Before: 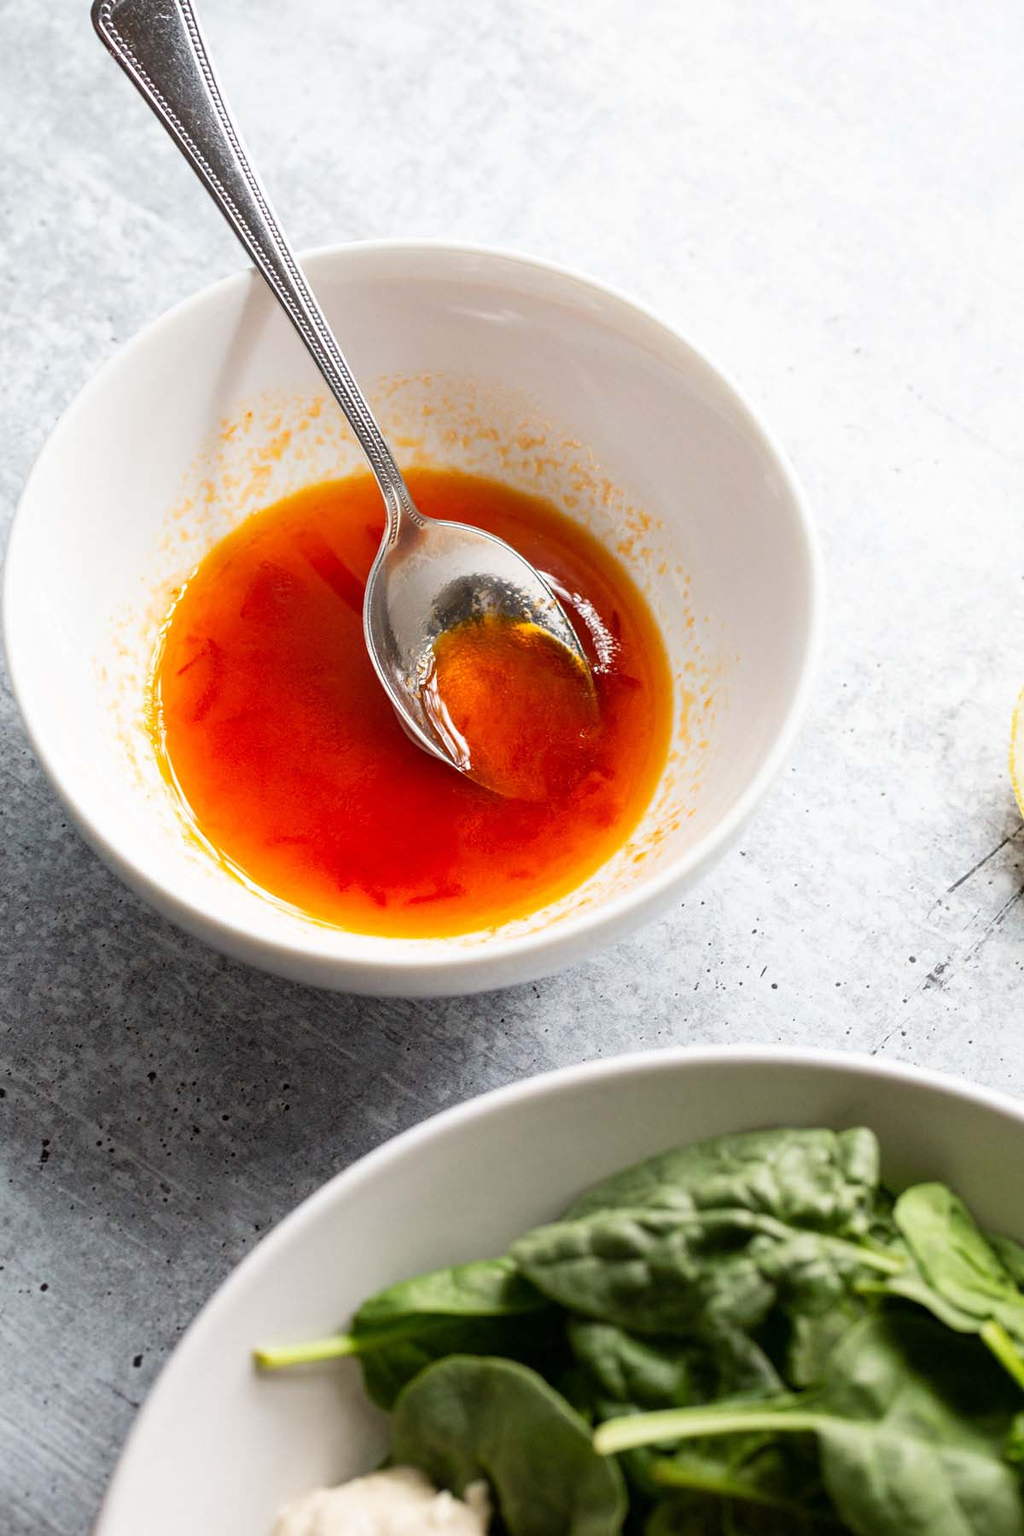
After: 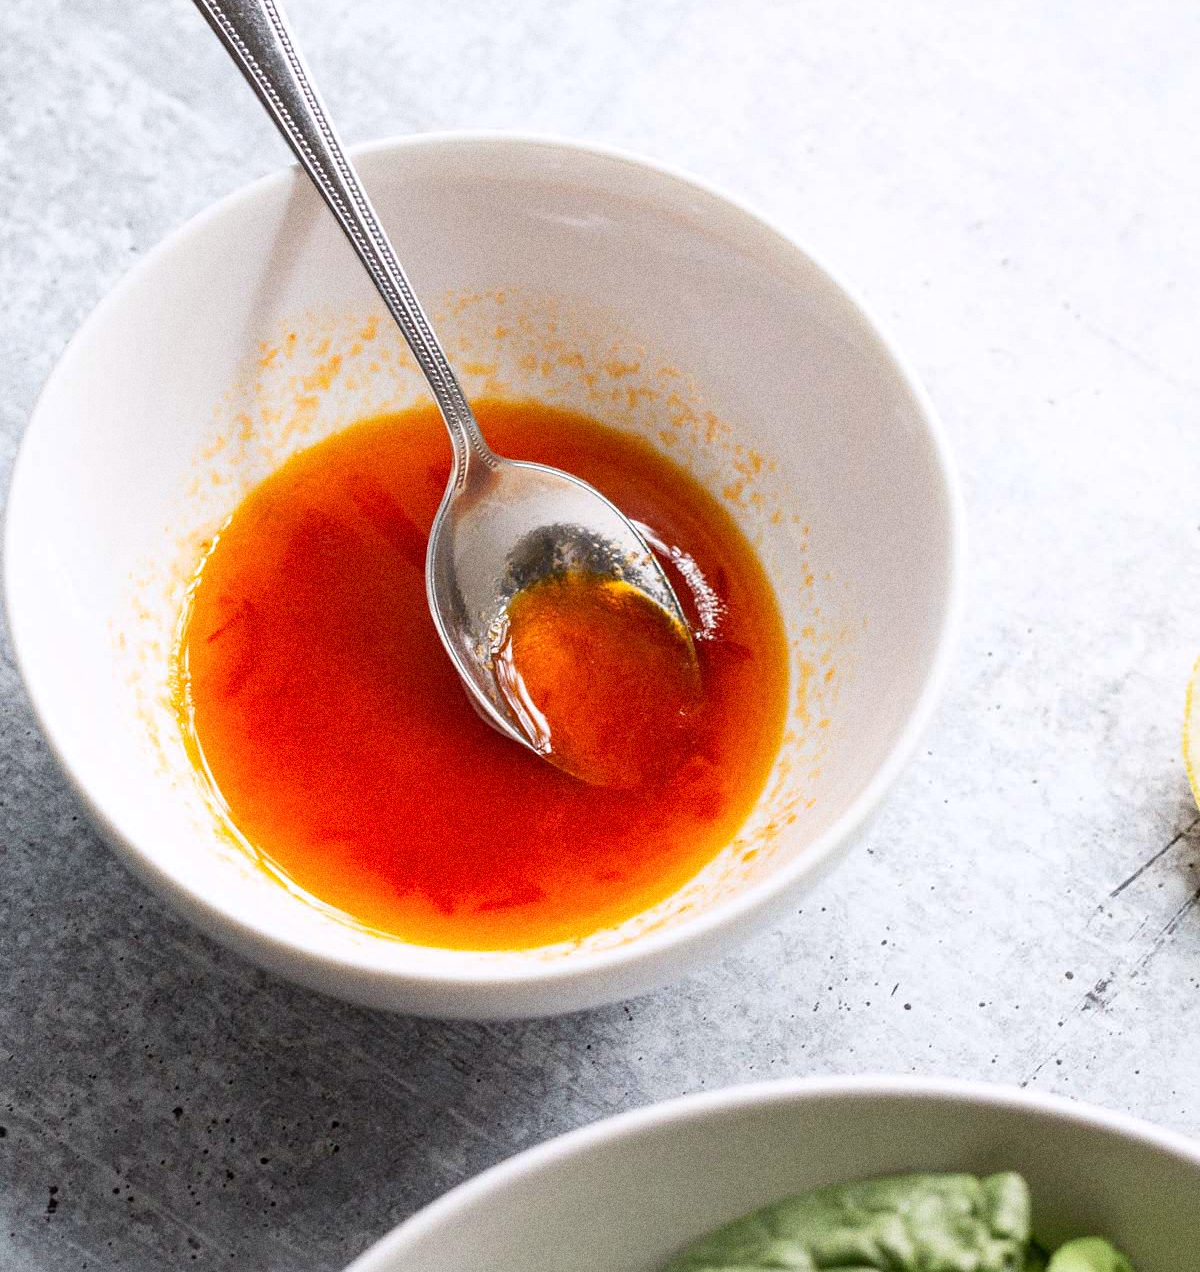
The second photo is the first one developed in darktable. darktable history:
grain: coarseness 9.61 ISO, strength 35.62%
white balance: red 1.004, blue 1.024
crop and rotate: top 8.293%, bottom 20.996%
